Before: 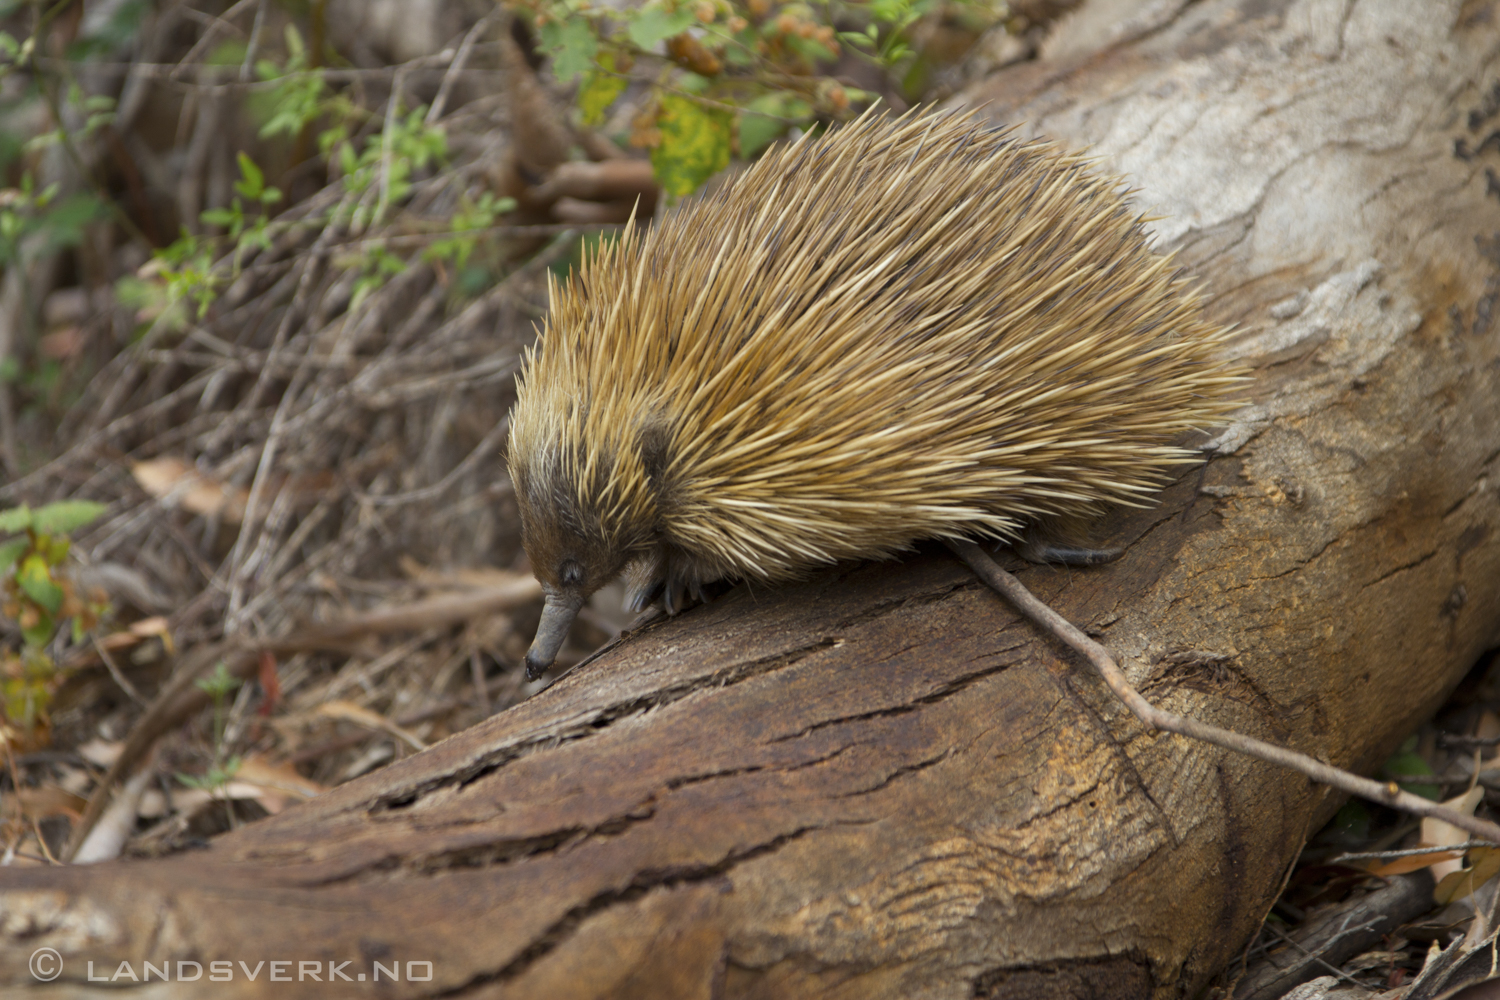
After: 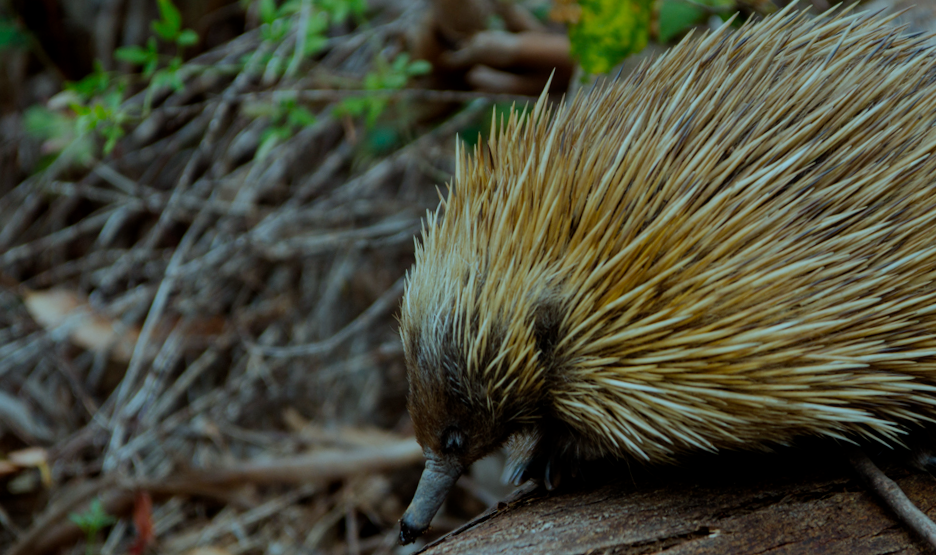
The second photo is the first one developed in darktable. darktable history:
crop and rotate: angle -4.99°, left 2.122%, top 6.945%, right 27.566%, bottom 30.519%
white balance: red 0.925, blue 1.046
local contrast: detail 110%
filmic rgb: middle gray luminance 29%, black relative exposure -10.3 EV, white relative exposure 5.5 EV, threshold 6 EV, target black luminance 0%, hardness 3.95, latitude 2.04%, contrast 1.132, highlights saturation mix 5%, shadows ↔ highlights balance 15.11%, add noise in highlights 0, preserve chrominance no, color science v3 (2019), use custom middle-gray values true, iterations of high-quality reconstruction 0, contrast in highlights soft, enable highlight reconstruction true
color correction: highlights a* -11.71, highlights b* -15.58
